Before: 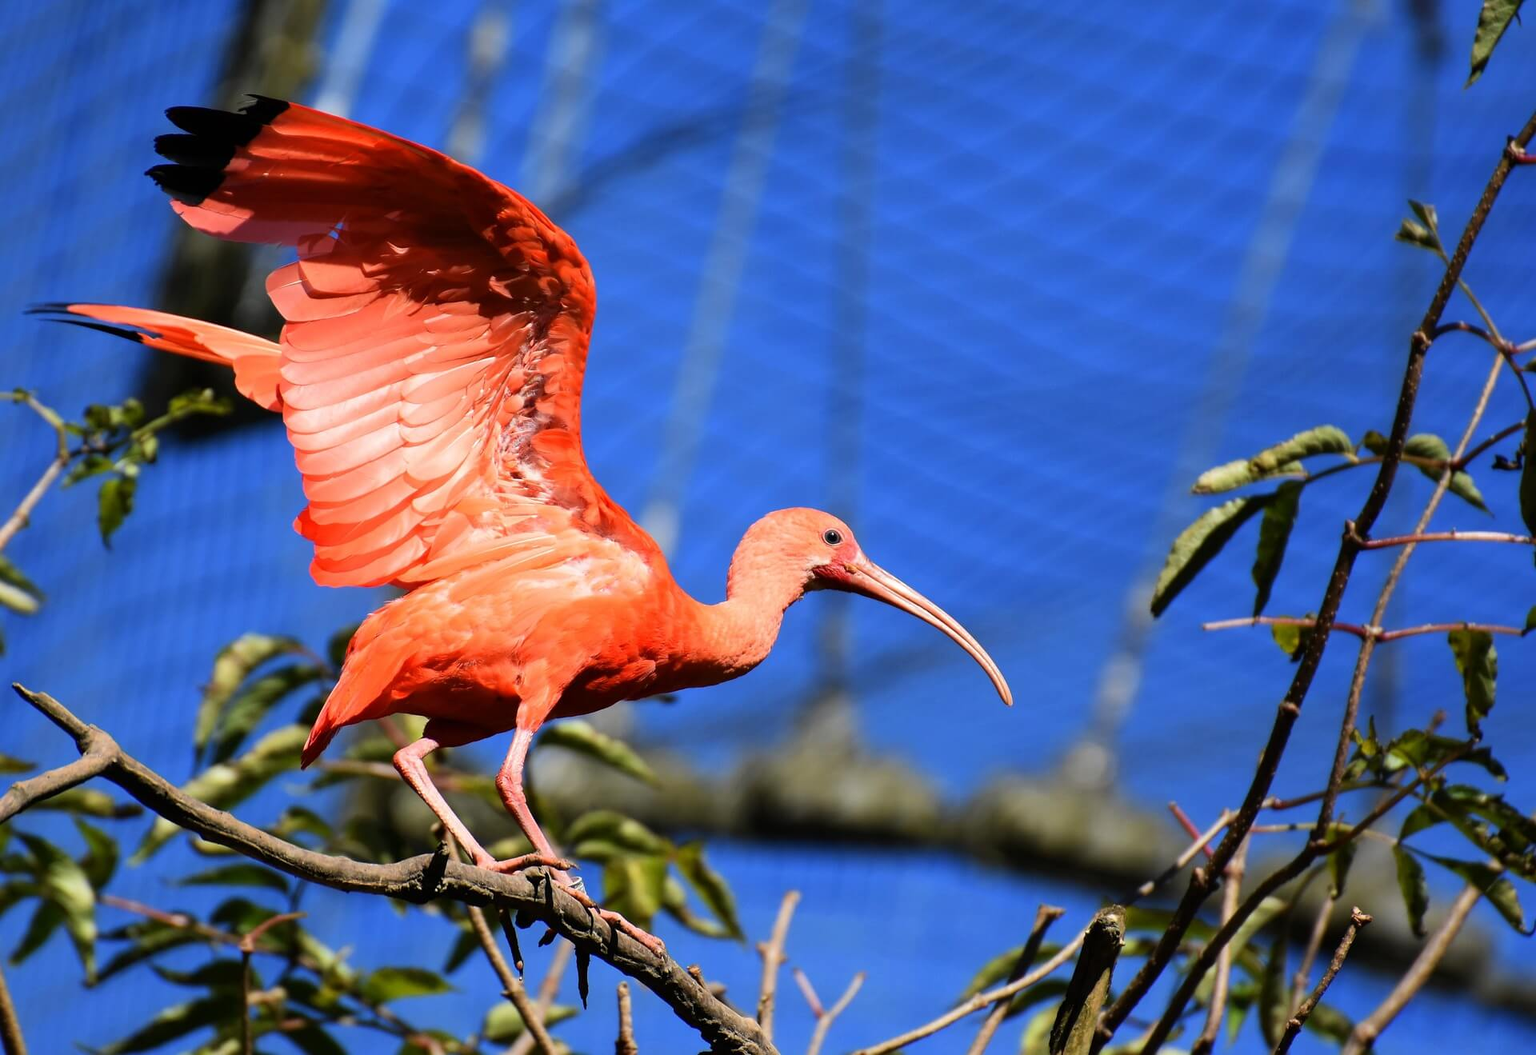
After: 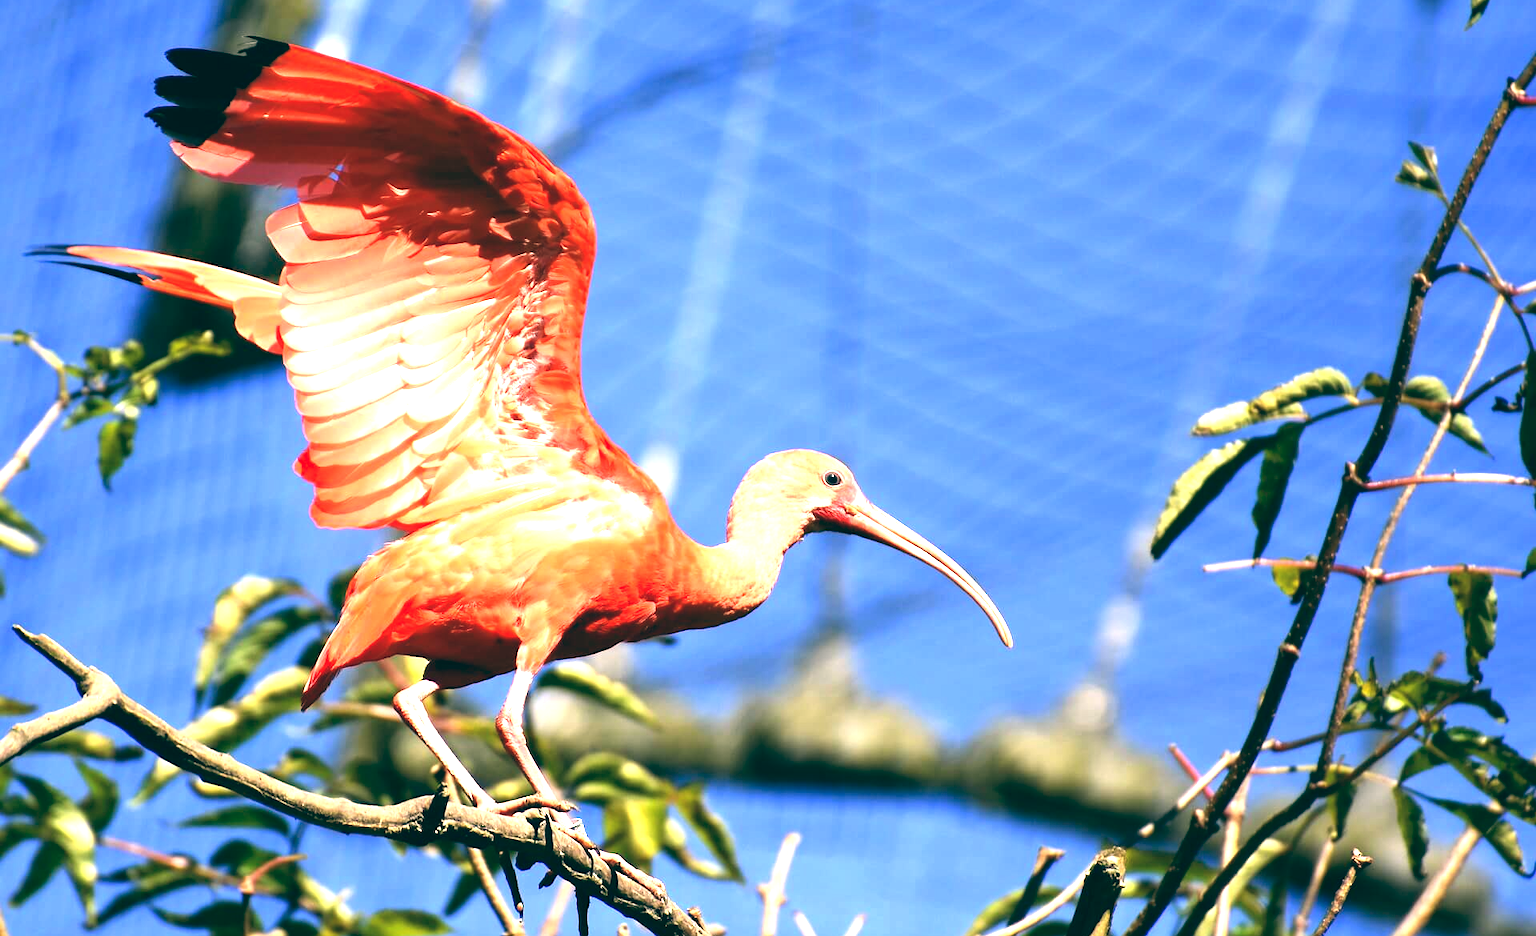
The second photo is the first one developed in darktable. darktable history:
color balance: lift [1.005, 0.99, 1.007, 1.01], gamma [1, 0.979, 1.011, 1.021], gain [0.923, 1.098, 1.025, 0.902], input saturation 90.45%, contrast 7.73%, output saturation 105.91%
exposure: black level correction 0, exposure 1.55 EV, compensate exposure bias true, compensate highlight preservation false
crop and rotate: top 5.609%, bottom 5.609%
